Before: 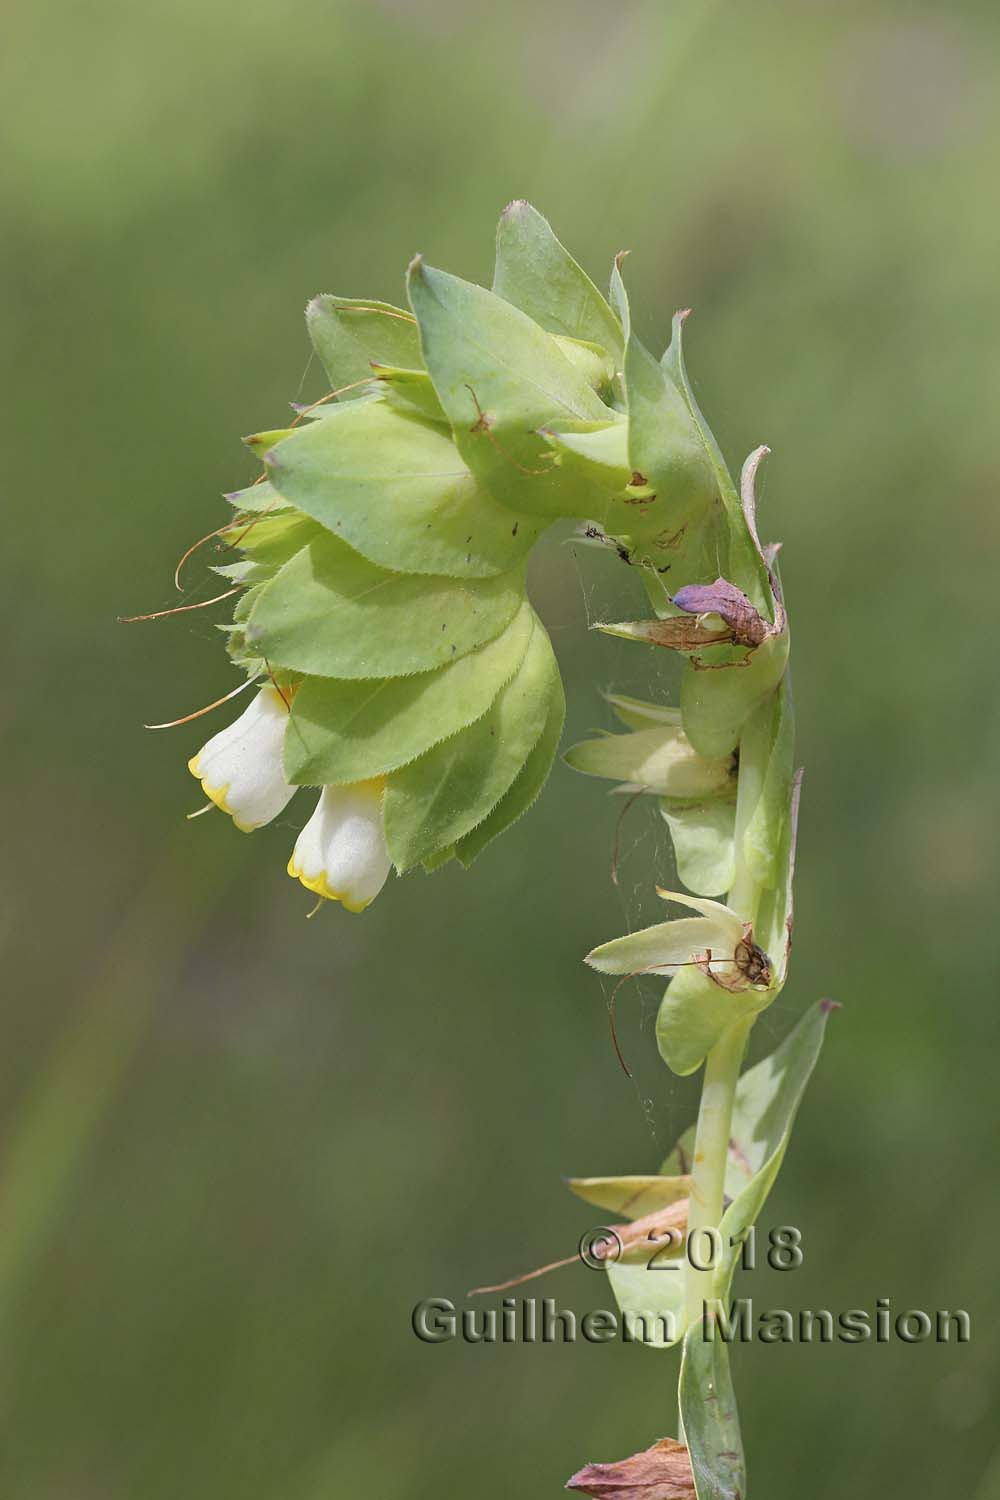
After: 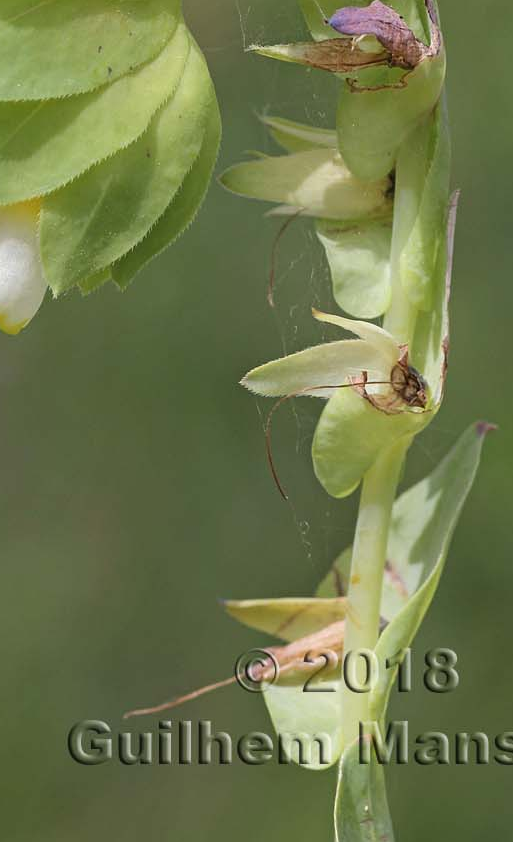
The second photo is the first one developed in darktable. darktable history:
exposure: compensate exposure bias true, compensate highlight preservation false
crop: left 34.434%, top 38.572%, right 13.566%, bottom 5.25%
